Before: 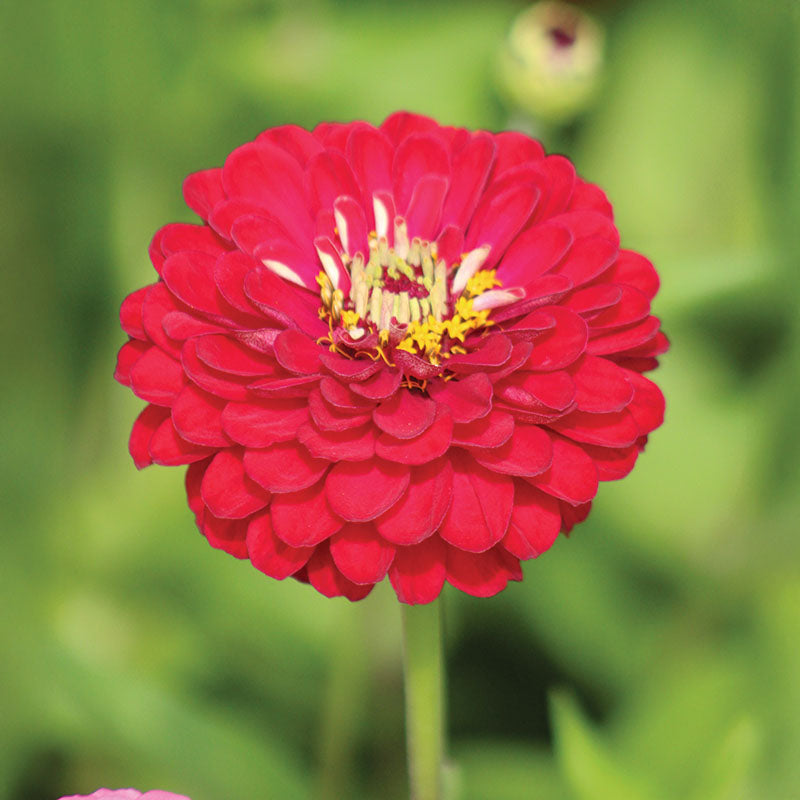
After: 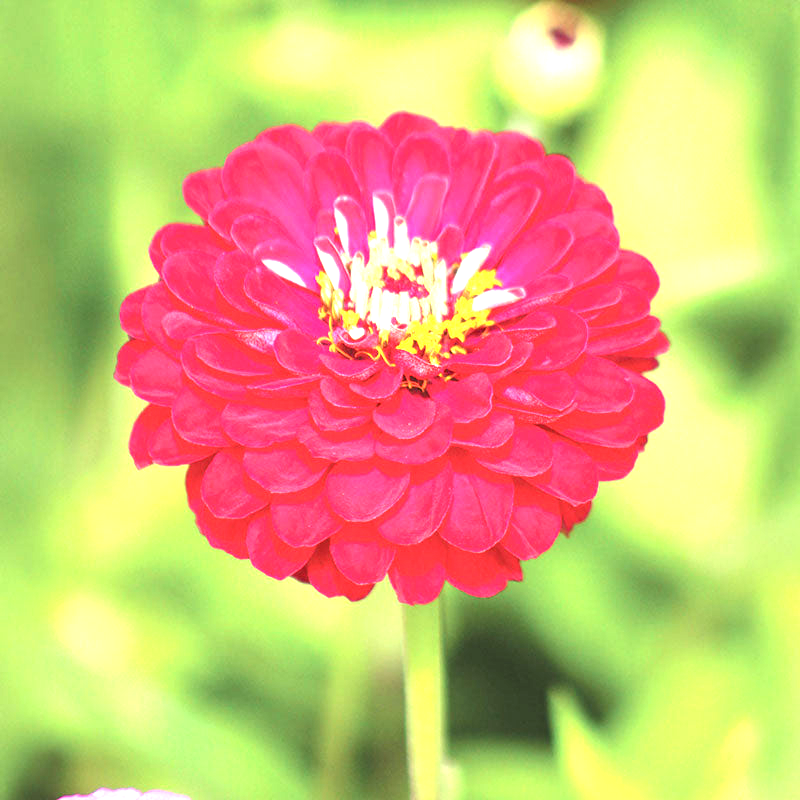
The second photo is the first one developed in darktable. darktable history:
exposure: black level correction 0, exposure 1.666 EV, compensate highlight preservation false
